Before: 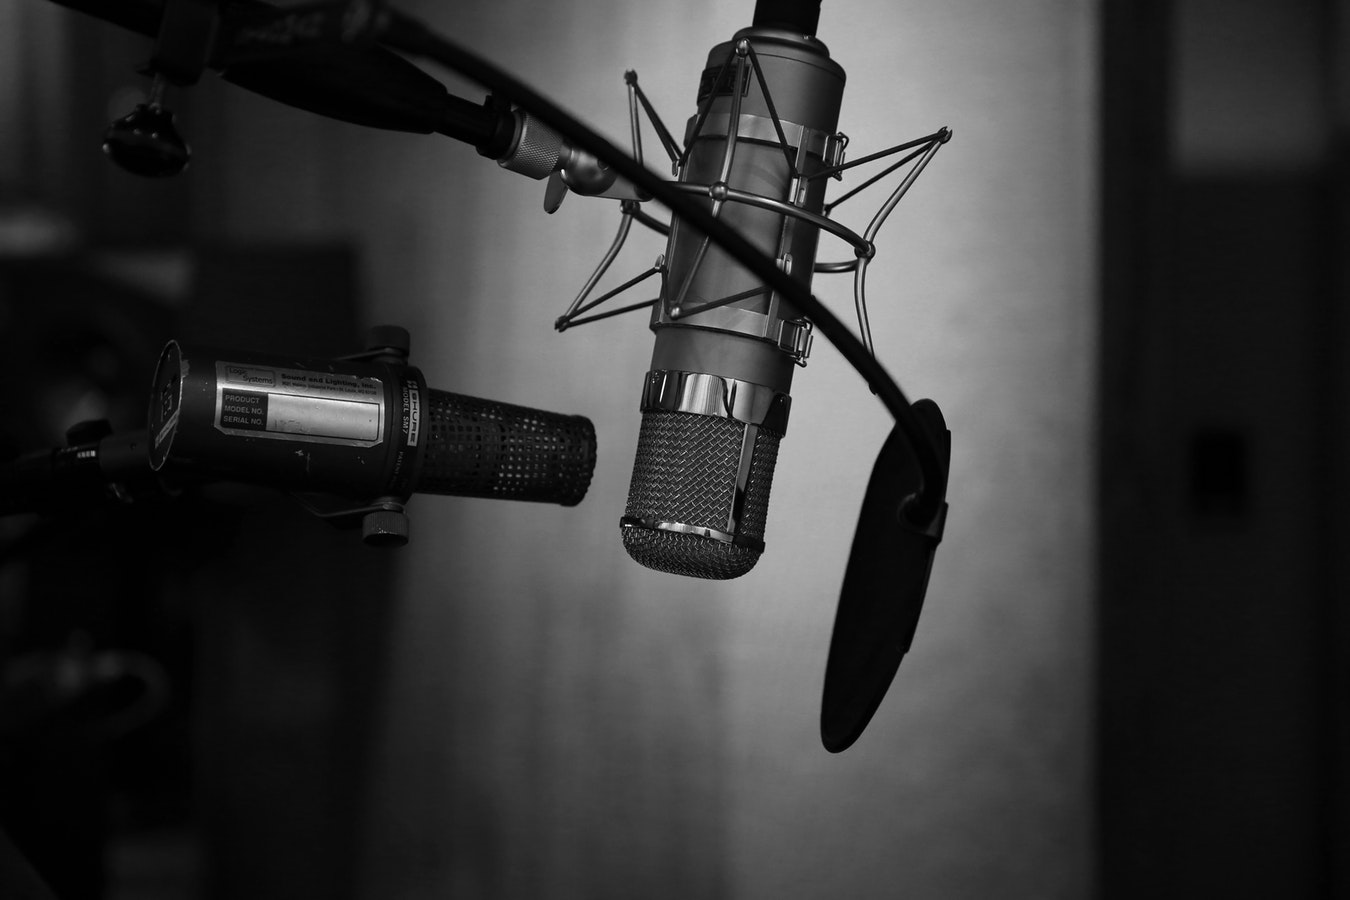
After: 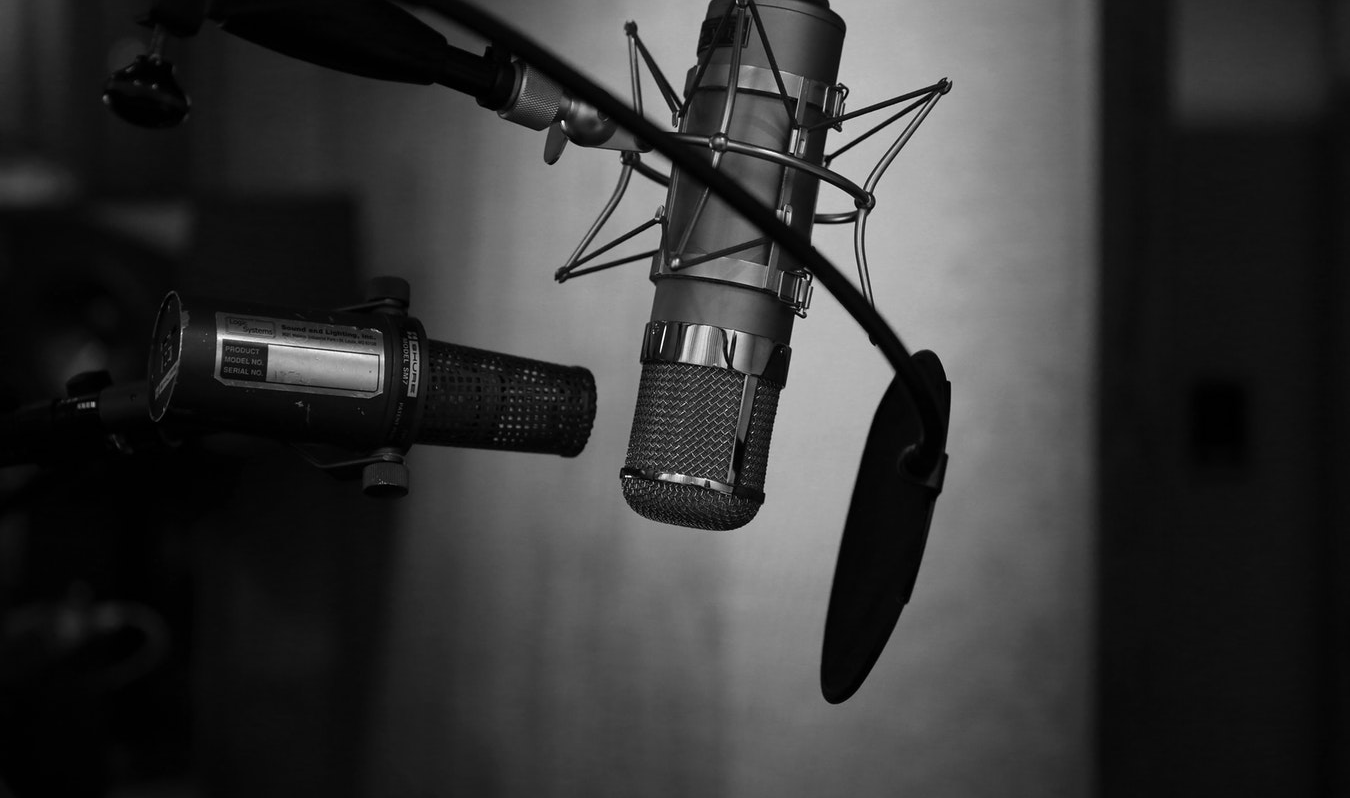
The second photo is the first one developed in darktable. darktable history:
crop and rotate: top 5.54%, bottom 5.707%
